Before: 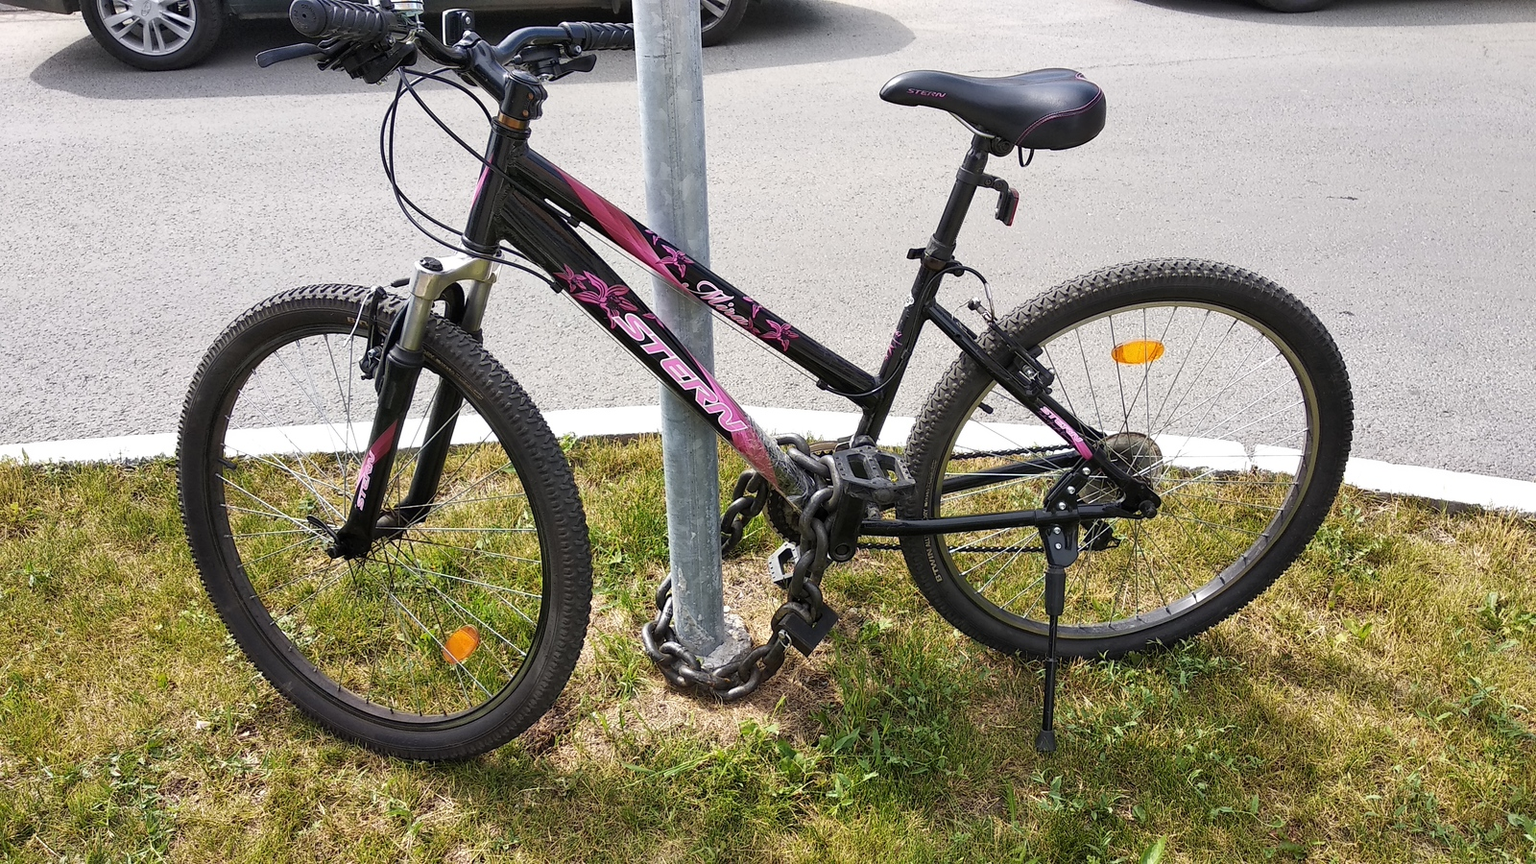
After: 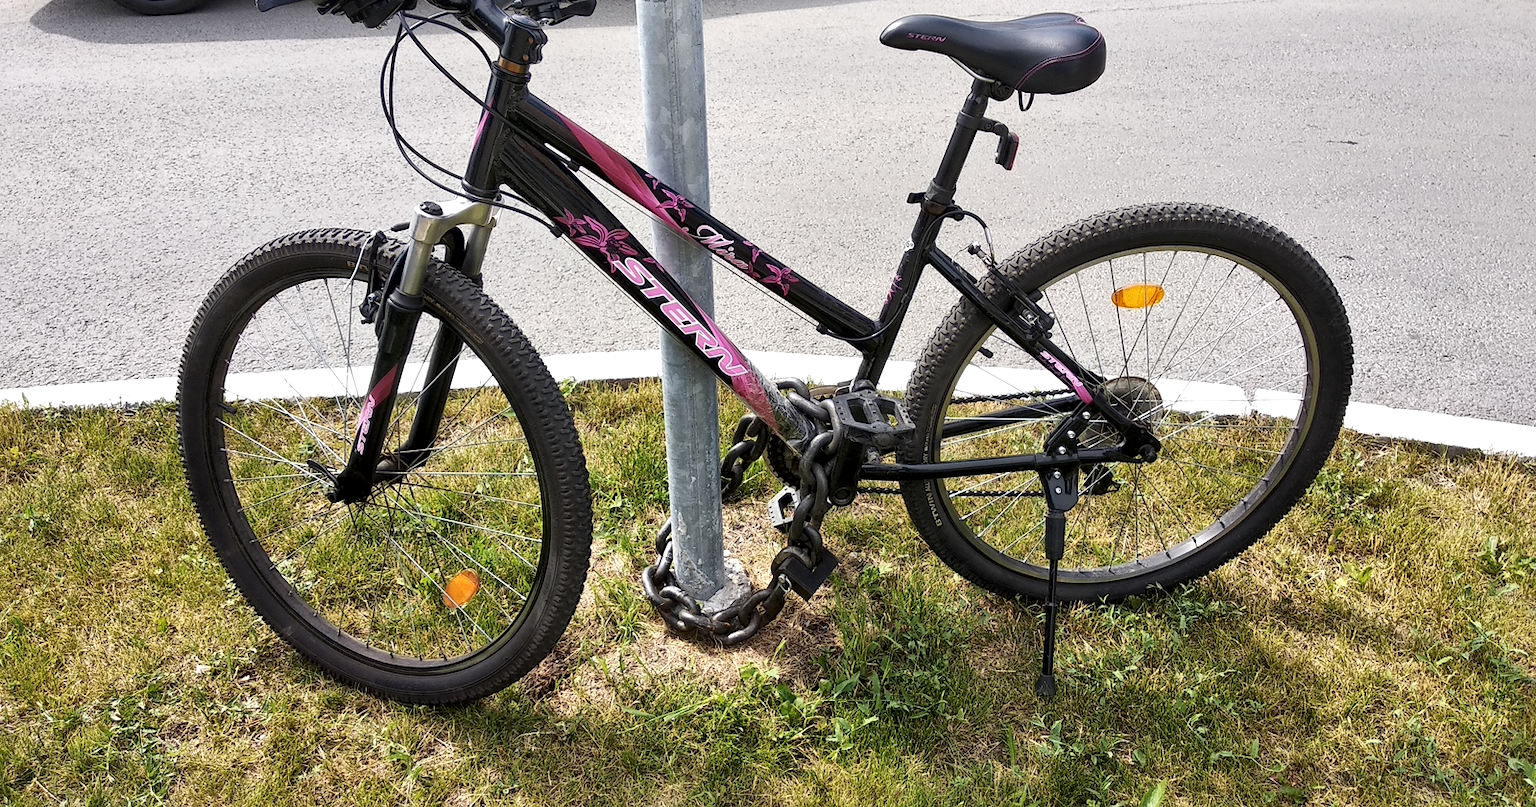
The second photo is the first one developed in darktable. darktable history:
crop and rotate: top 6.508%
local contrast: mode bilateral grid, contrast 24, coarseness 60, detail 151%, midtone range 0.2
tone equalizer: on, module defaults
